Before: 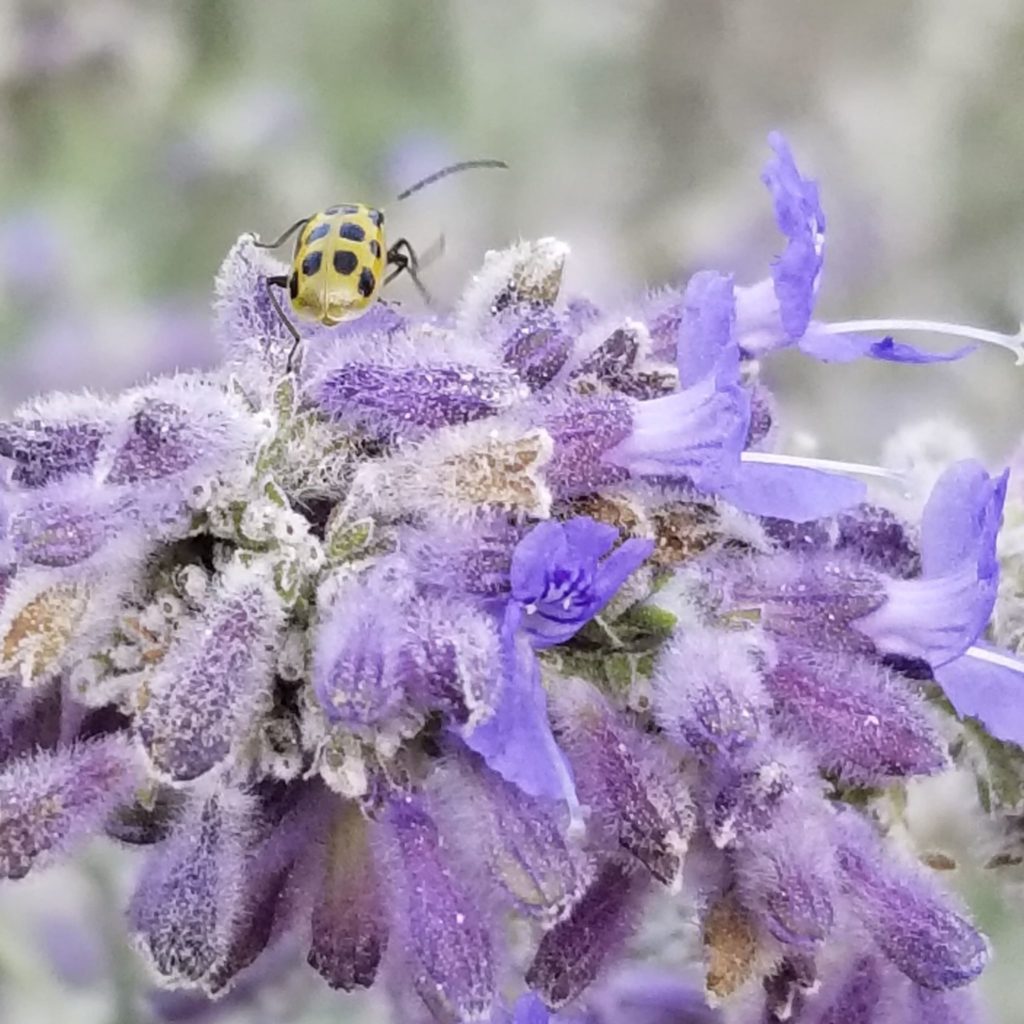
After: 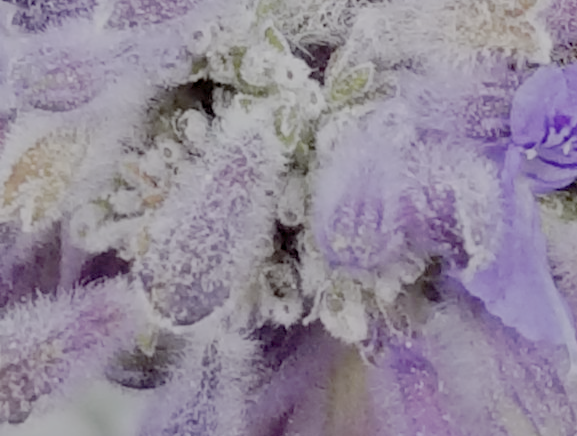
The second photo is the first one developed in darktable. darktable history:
white balance: red 0.978, blue 0.999
tone curve: curves: ch0 [(0, 0) (0.003, 0.024) (0.011, 0.029) (0.025, 0.044) (0.044, 0.072) (0.069, 0.104) (0.1, 0.131) (0.136, 0.159) (0.177, 0.191) (0.224, 0.245) (0.277, 0.298) (0.335, 0.354) (0.399, 0.428) (0.468, 0.503) (0.543, 0.596) (0.623, 0.684) (0.709, 0.781) (0.801, 0.843) (0.898, 0.946) (1, 1)], preserve colors none
filmic rgb: white relative exposure 8 EV, threshold 3 EV, structure ↔ texture 100%, target black luminance 0%, hardness 2.44, latitude 76.53%, contrast 0.562, shadows ↔ highlights balance 0%, preserve chrominance no, color science v4 (2020), iterations of high-quality reconstruction 10, type of noise poissonian, enable highlight reconstruction true
crop: top 44.483%, right 43.593%, bottom 12.892%
